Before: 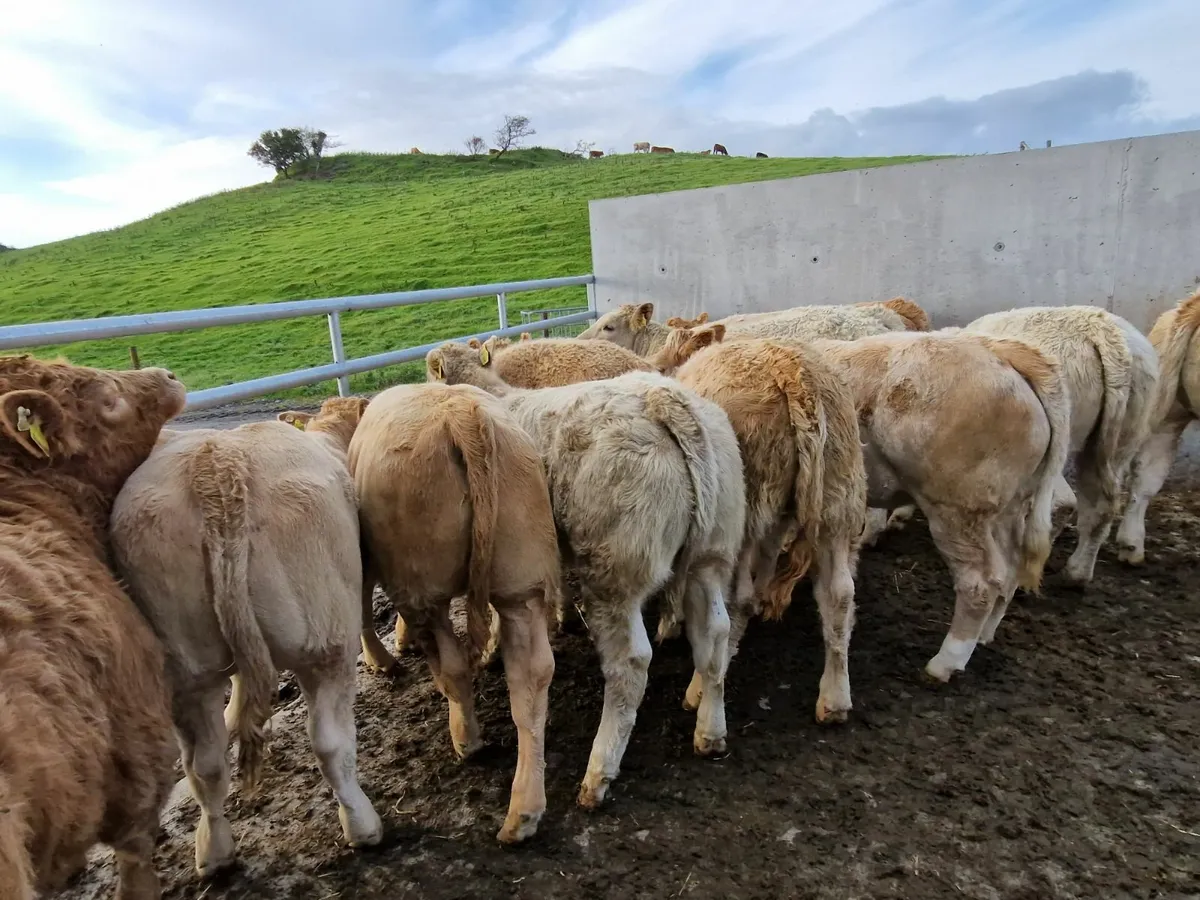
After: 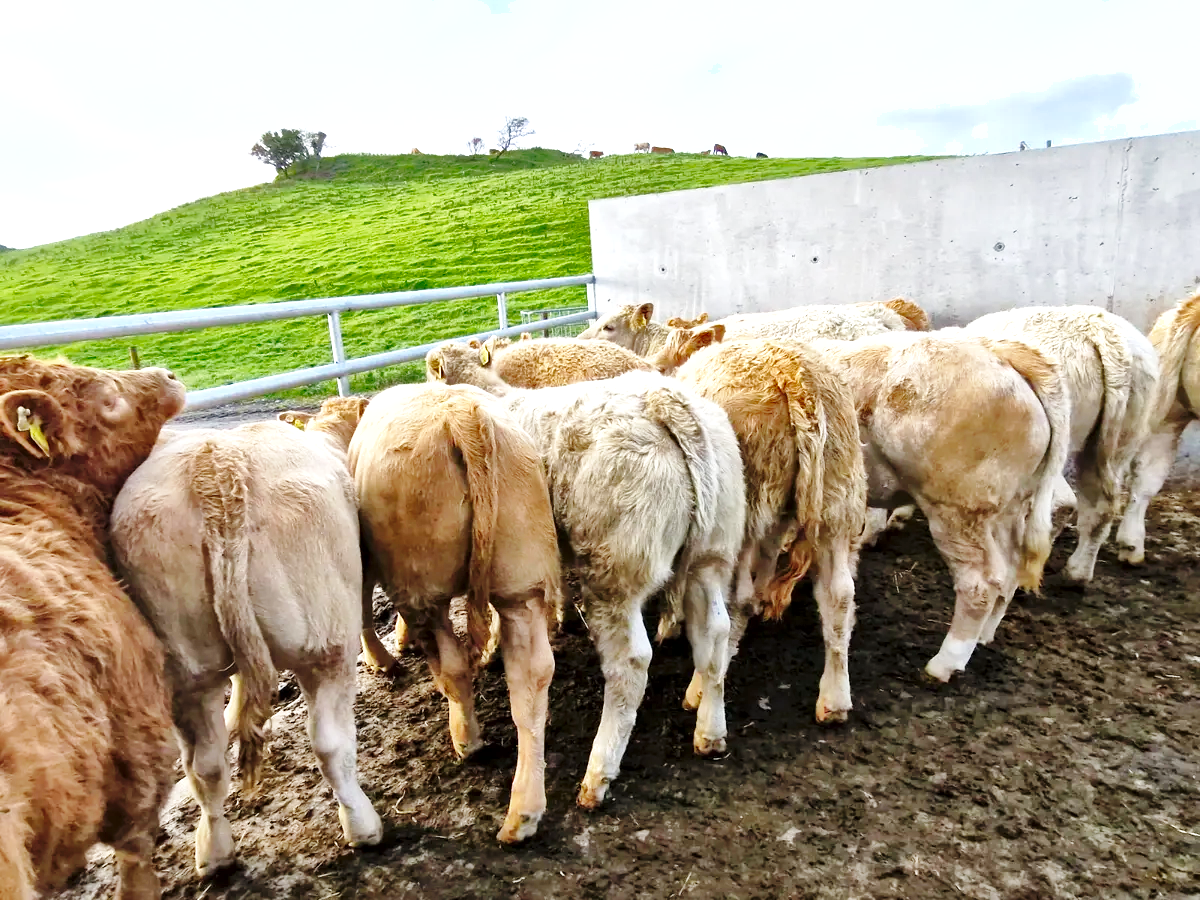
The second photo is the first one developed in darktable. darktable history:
shadows and highlights: on, module defaults
local contrast: mode bilateral grid, contrast 20, coarseness 51, detail 120%, midtone range 0.2
base curve: curves: ch0 [(0, 0) (0.036, 0.025) (0.121, 0.166) (0.206, 0.329) (0.605, 0.79) (1, 1)], preserve colors none
exposure: black level correction 0.001, exposure 1.034 EV, compensate highlight preservation false
